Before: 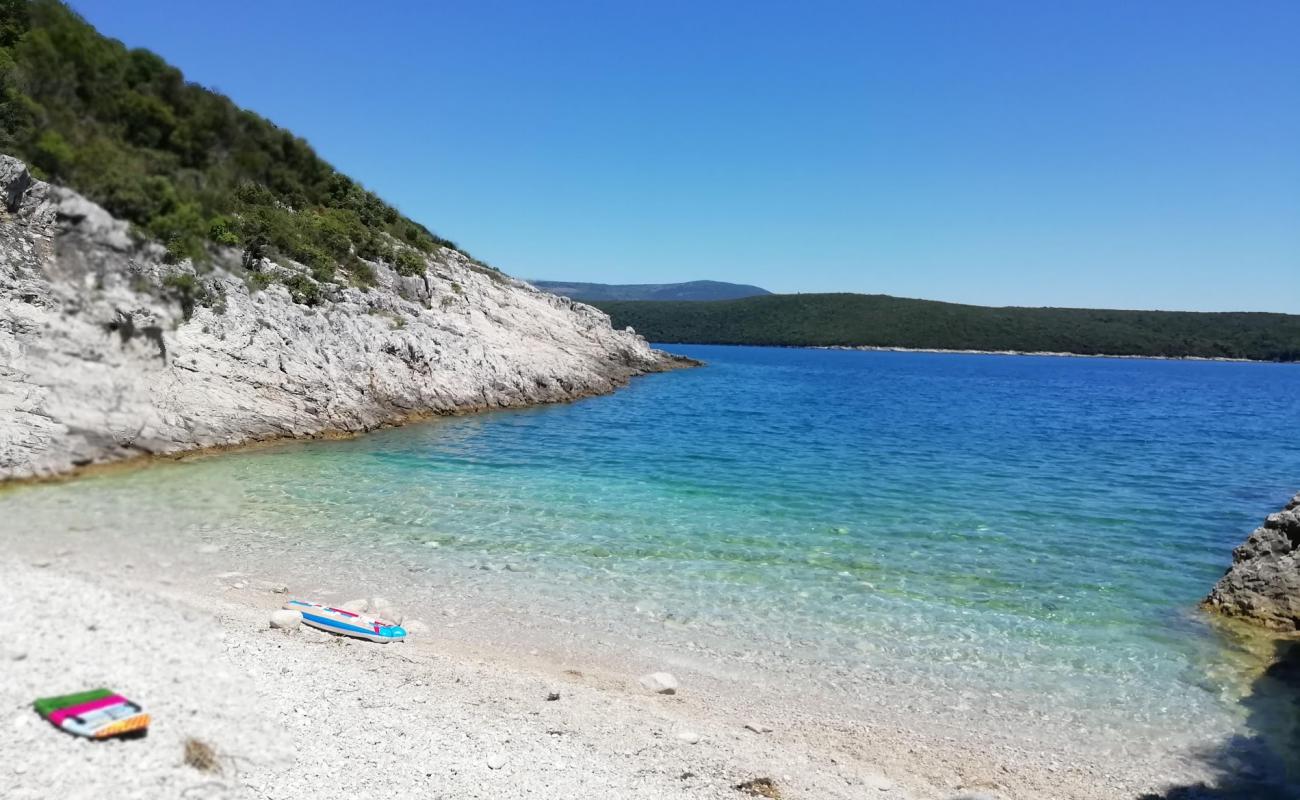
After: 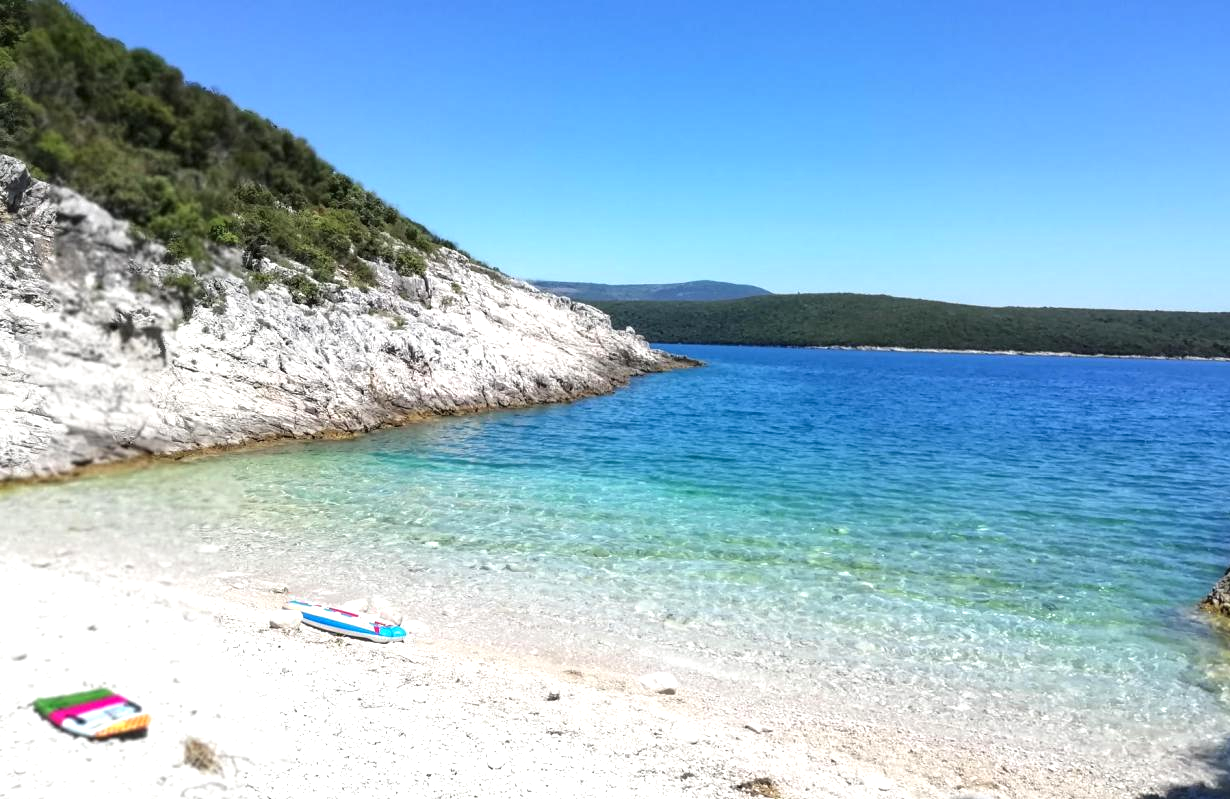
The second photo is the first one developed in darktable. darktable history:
crop and rotate: left 0%, right 5.322%
local contrast: on, module defaults
exposure: black level correction -0.002, exposure 0.539 EV, compensate highlight preservation false
